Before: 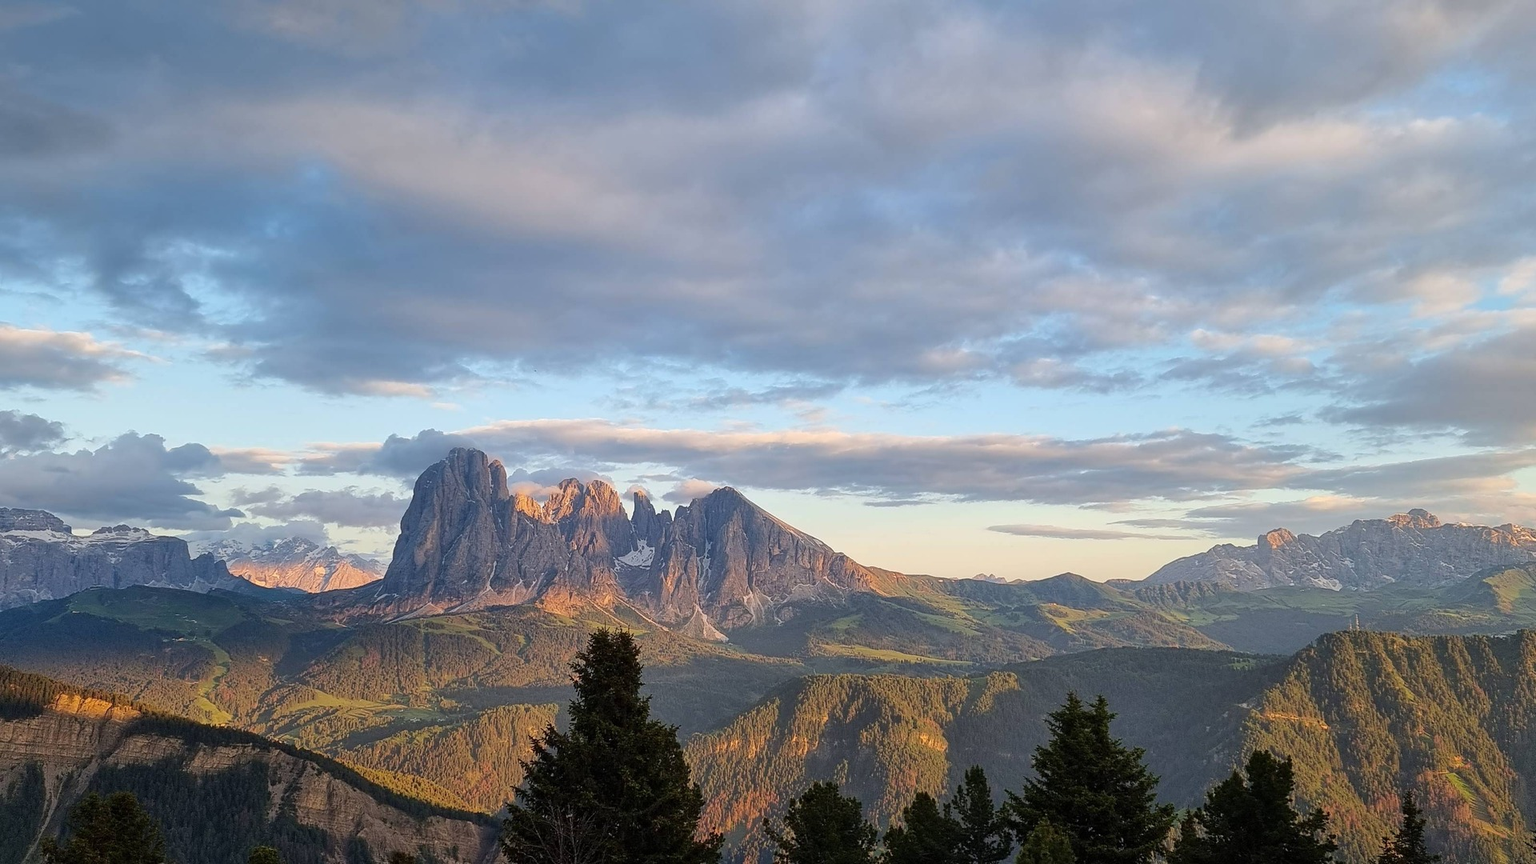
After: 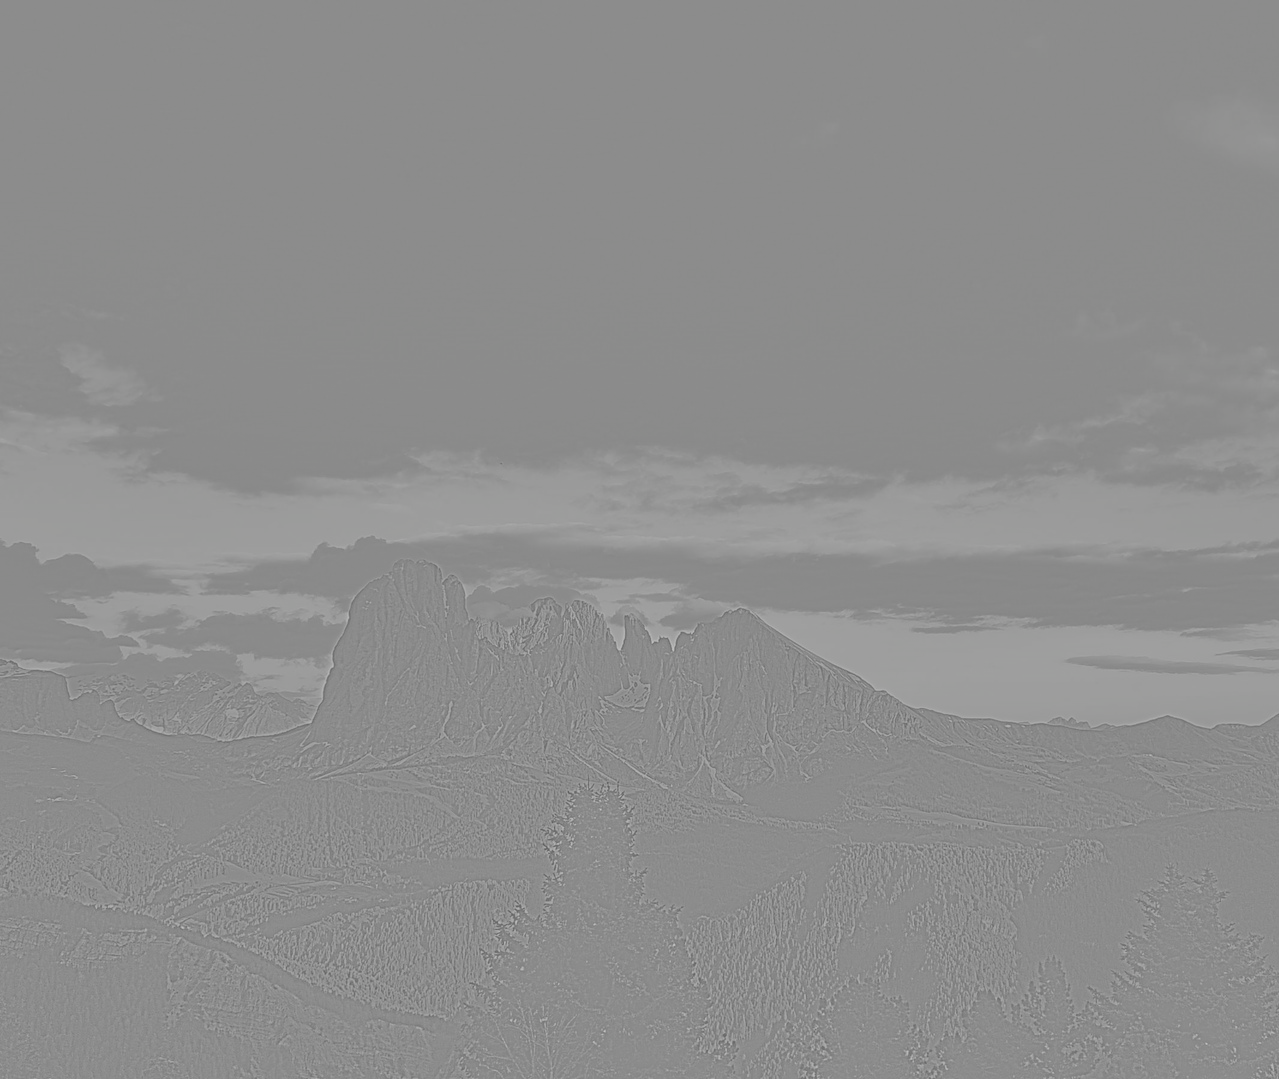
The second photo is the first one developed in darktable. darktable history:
color correction: highlights a* -0.137, highlights b* 0.137
crop and rotate: left 8.786%, right 24.548%
exposure: black level correction 0, exposure 1.2 EV, compensate exposure bias true, compensate highlight preservation false
contrast brightness saturation: contrast 0.14, brightness 0.21
shadows and highlights: shadows 43.71, white point adjustment -1.46, soften with gaussian
highpass: sharpness 5.84%, contrast boost 8.44%
